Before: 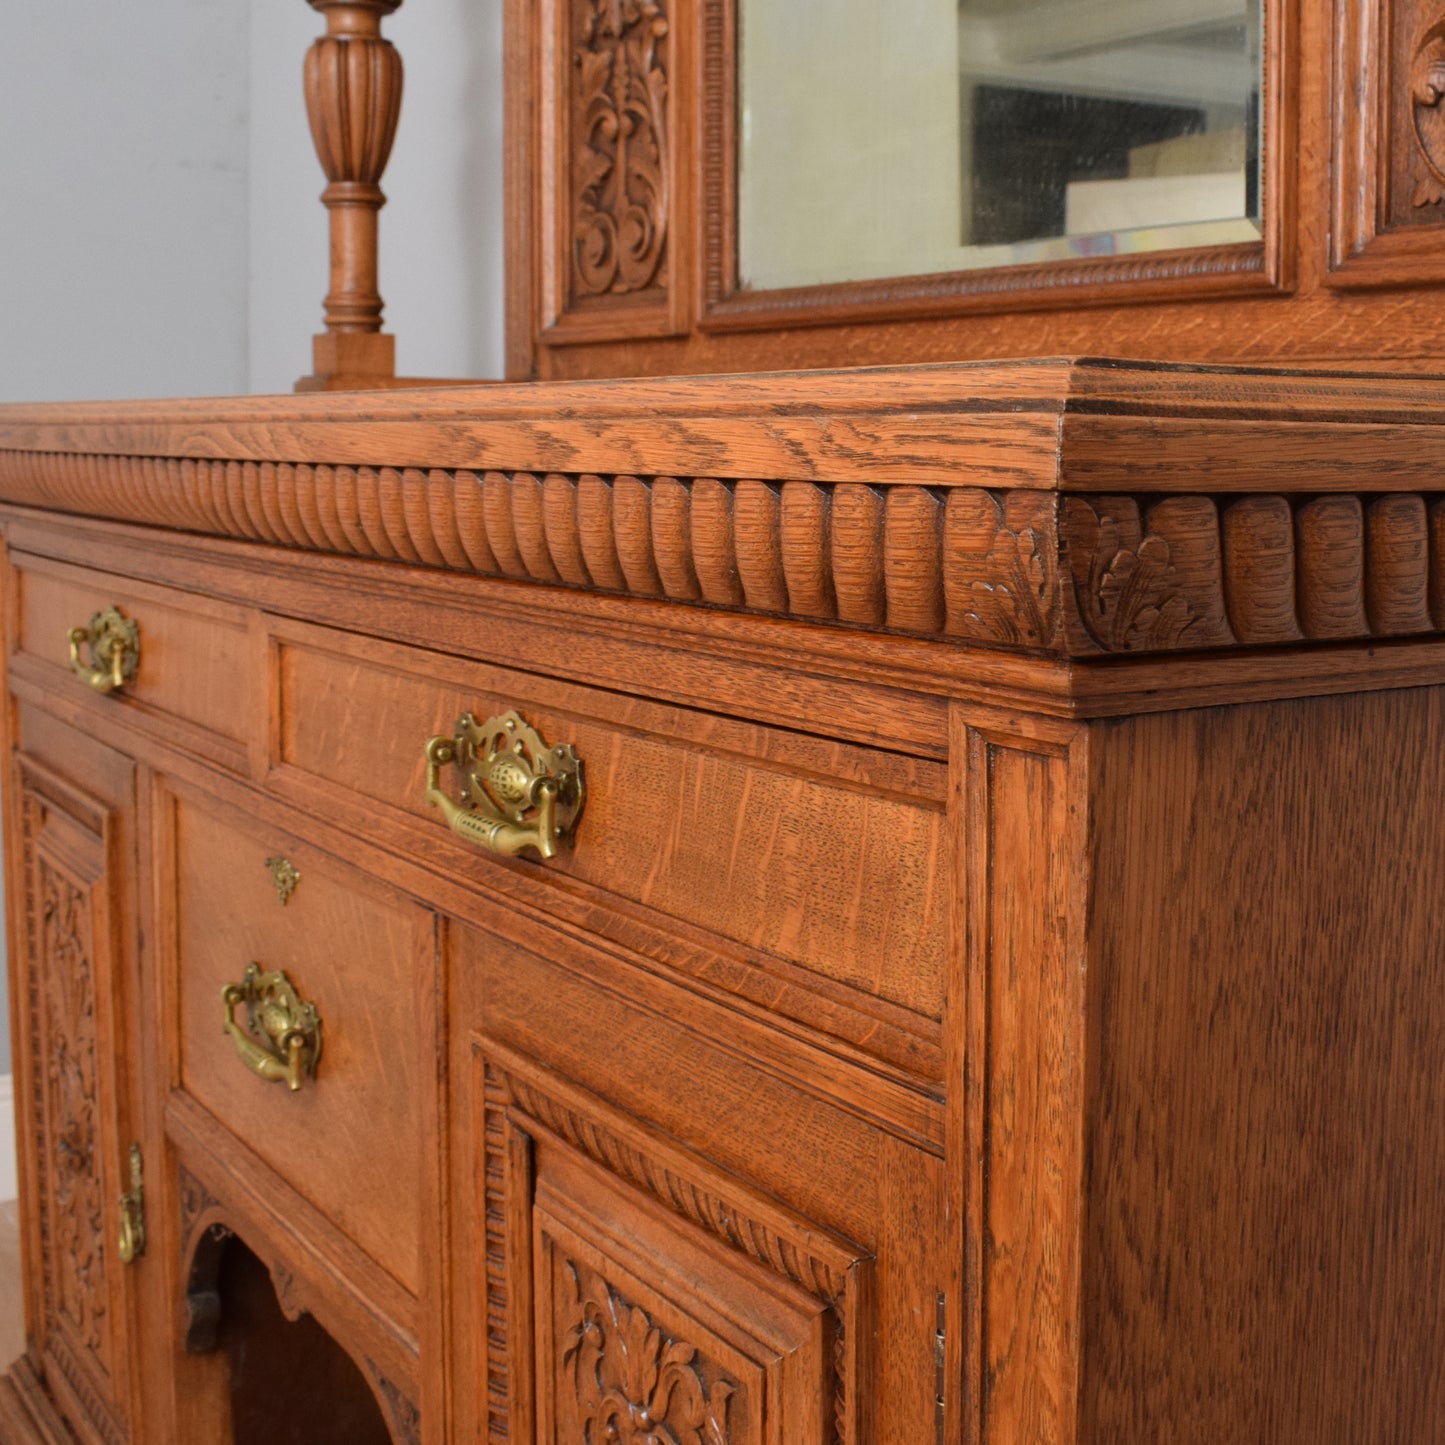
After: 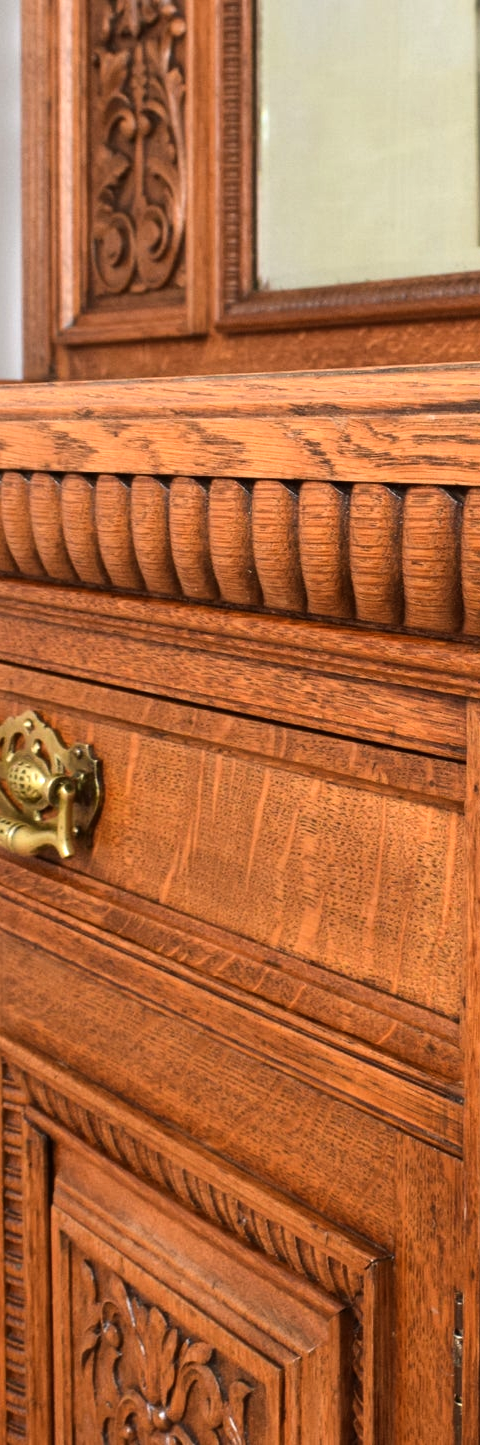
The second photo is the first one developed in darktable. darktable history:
crop: left 33.36%, right 33.36%
tone equalizer: -8 EV -0.75 EV, -7 EV -0.7 EV, -6 EV -0.6 EV, -5 EV -0.4 EV, -3 EV 0.4 EV, -2 EV 0.6 EV, -1 EV 0.7 EV, +0 EV 0.75 EV, edges refinement/feathering 500, mask exposure compensation -1.57 EV, preserve details no
